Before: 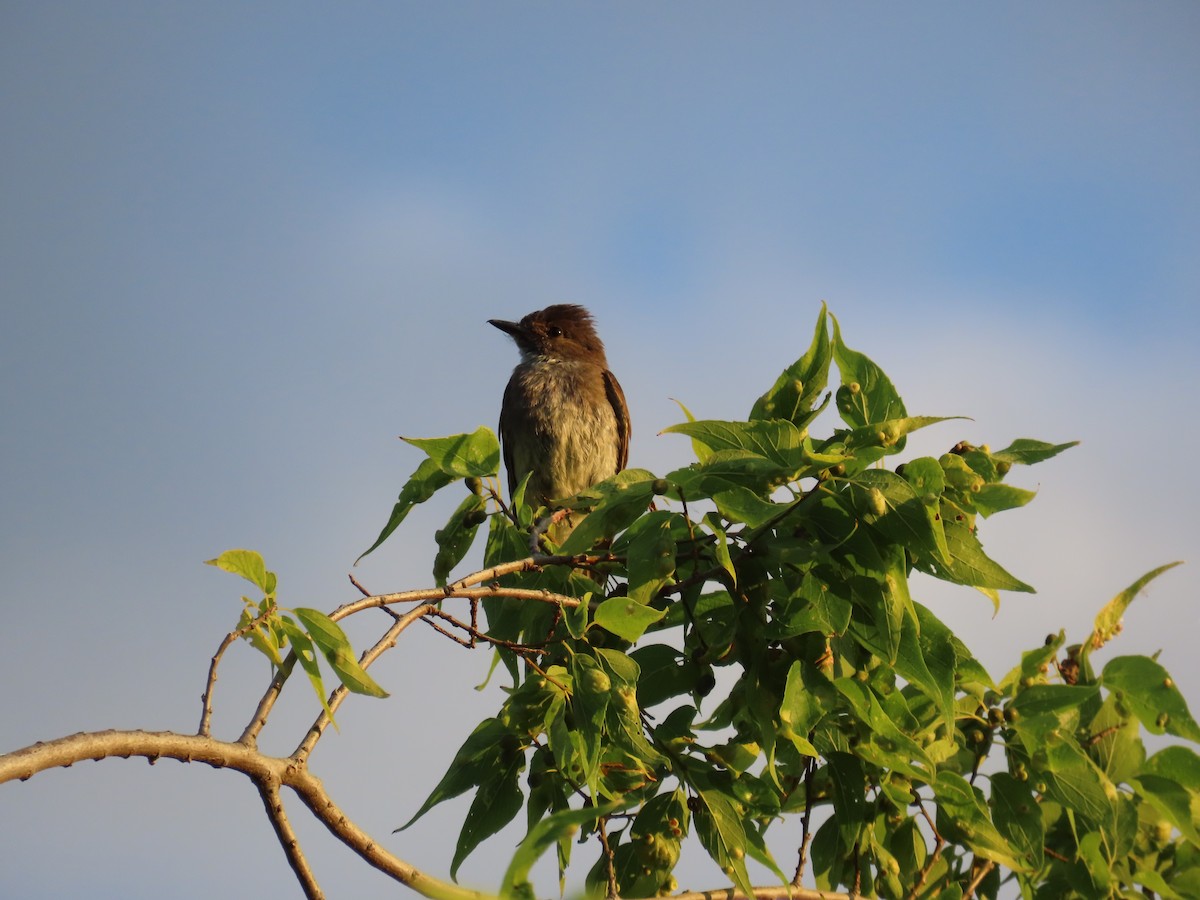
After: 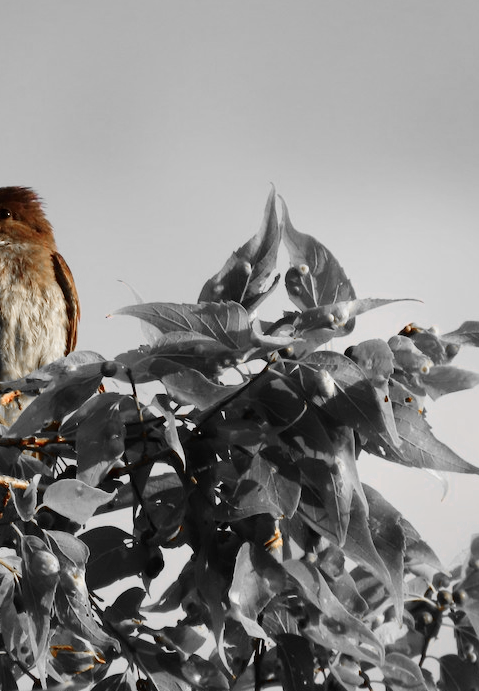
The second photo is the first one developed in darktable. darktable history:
crop: left 45.983%, top 13.129%, right 14.076%, bottom 10.024%
color zones: curves: ch0 [(0, 0.65) (0.096, 0.644) (0.221, 0.539) (0.429, 0.5) (0.571, 0.5) (0.714, 0.5) (0.857, 0.5) (1, 0.65)]; ch1 [(0, 0.5) (0.143, 0.5) (0.257, -0.002) (0.429, 0.04) (0.571, -0.001) (0.714, -0.015) (0.857, 0.024) (1, 0.5)]
tone curve: curves: ch0 [(0, 0) (0.004, 0.001) (0.133, 0.112) (0.325, 0.362) (0.832, 0.893) (1, 1)], preserve colors none
